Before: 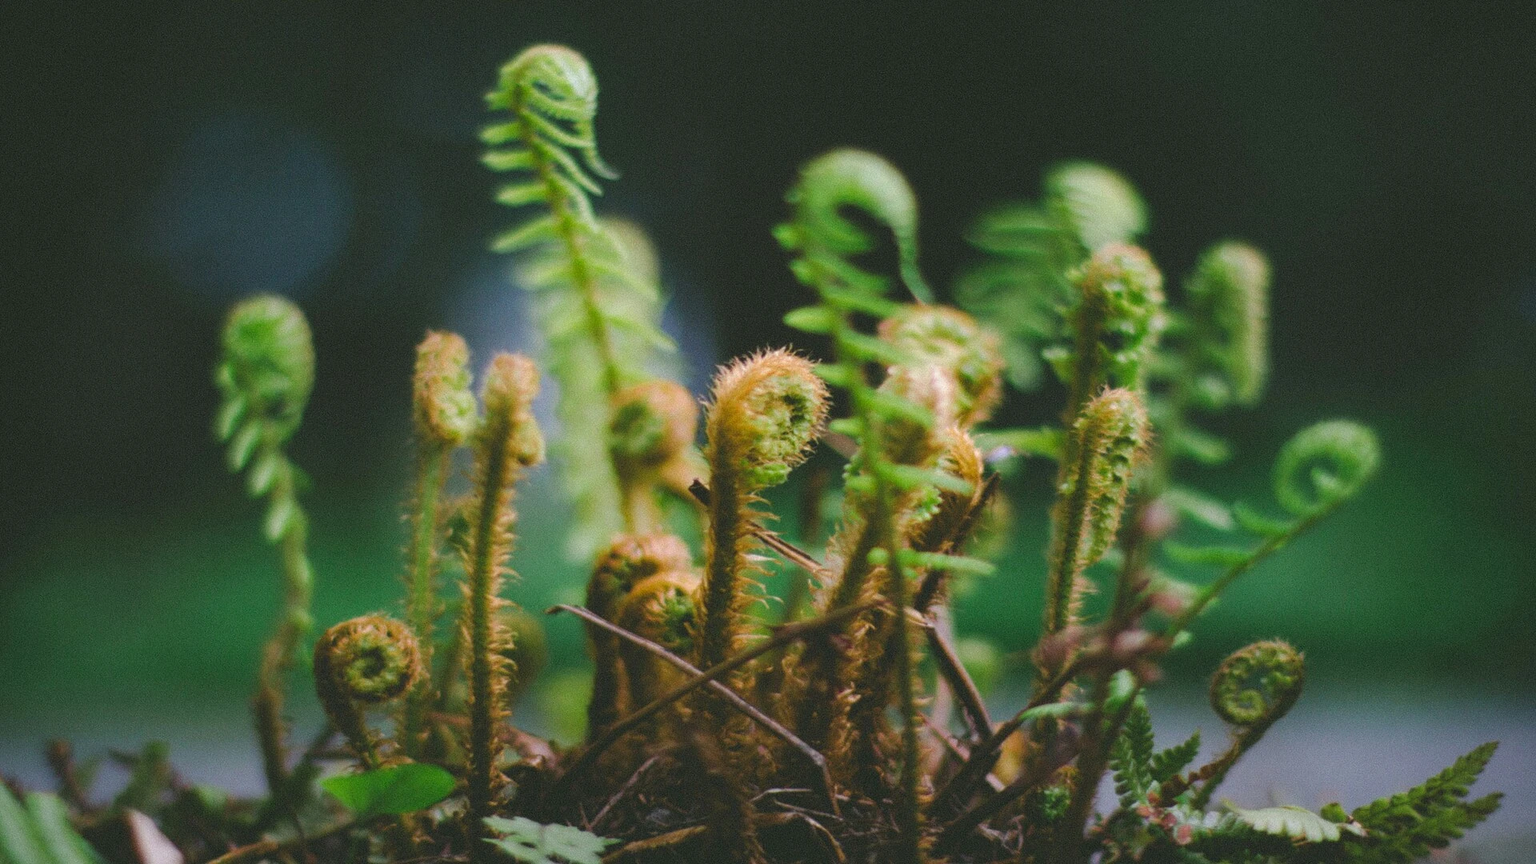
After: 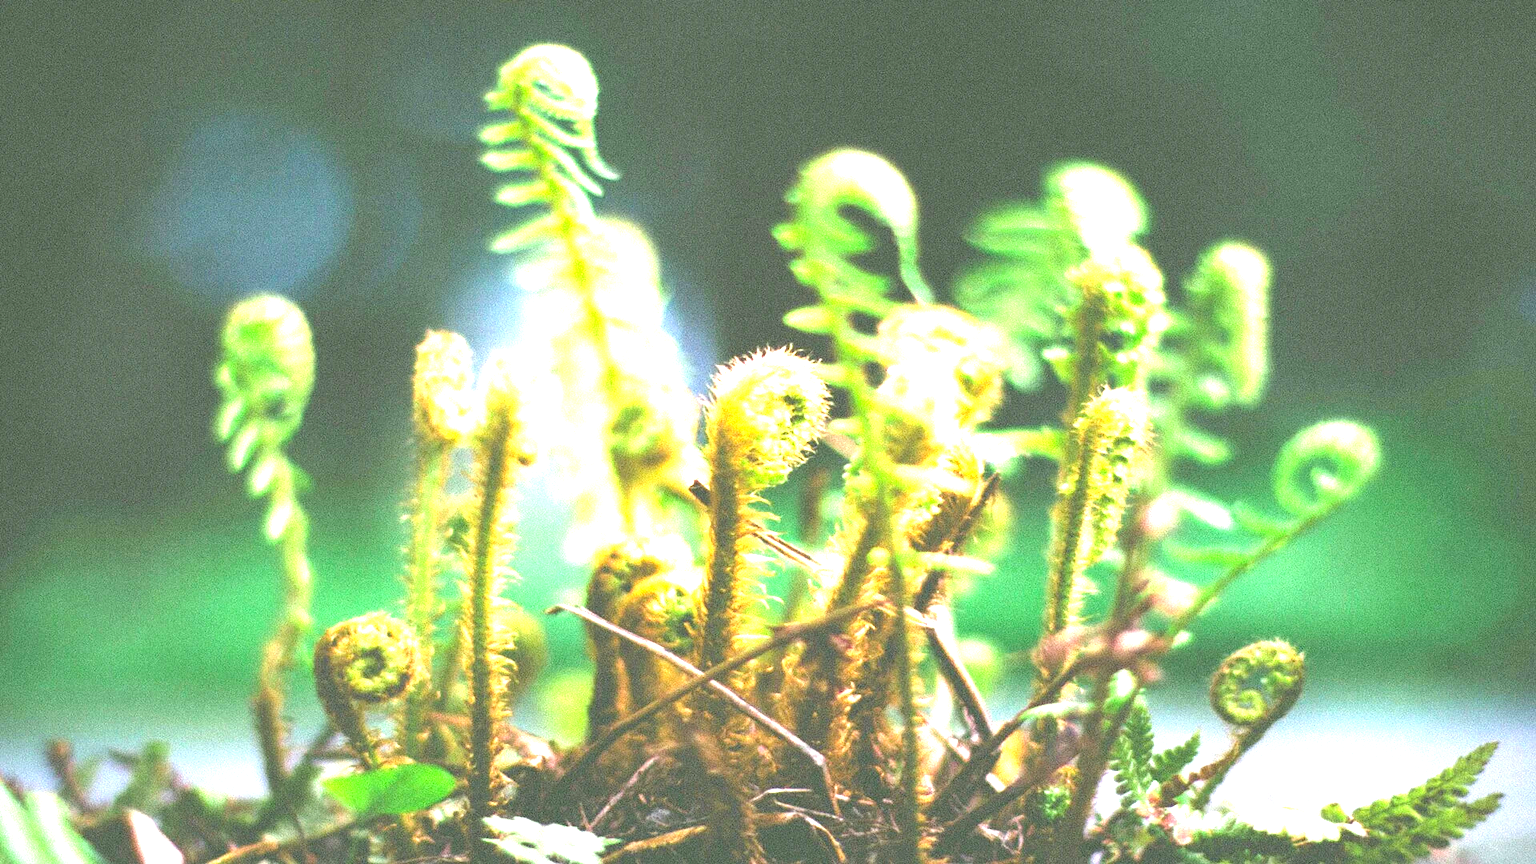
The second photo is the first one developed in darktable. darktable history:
exposure: black level correction 0.001, exposure 2.604 EV, compensate highlight preservation false
